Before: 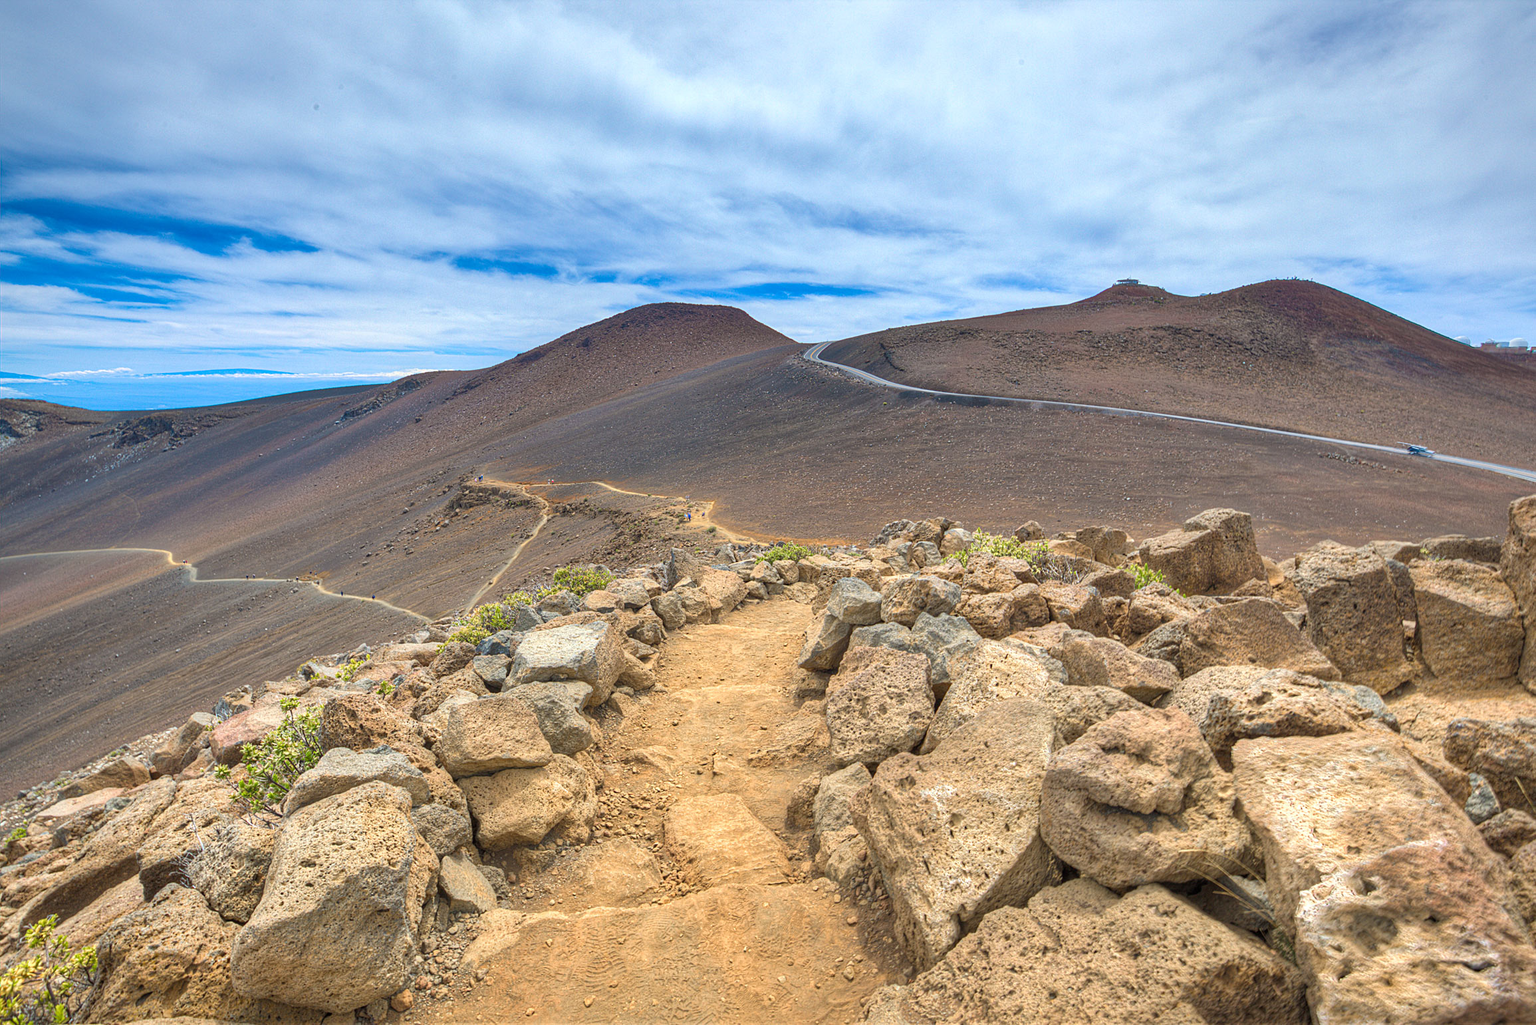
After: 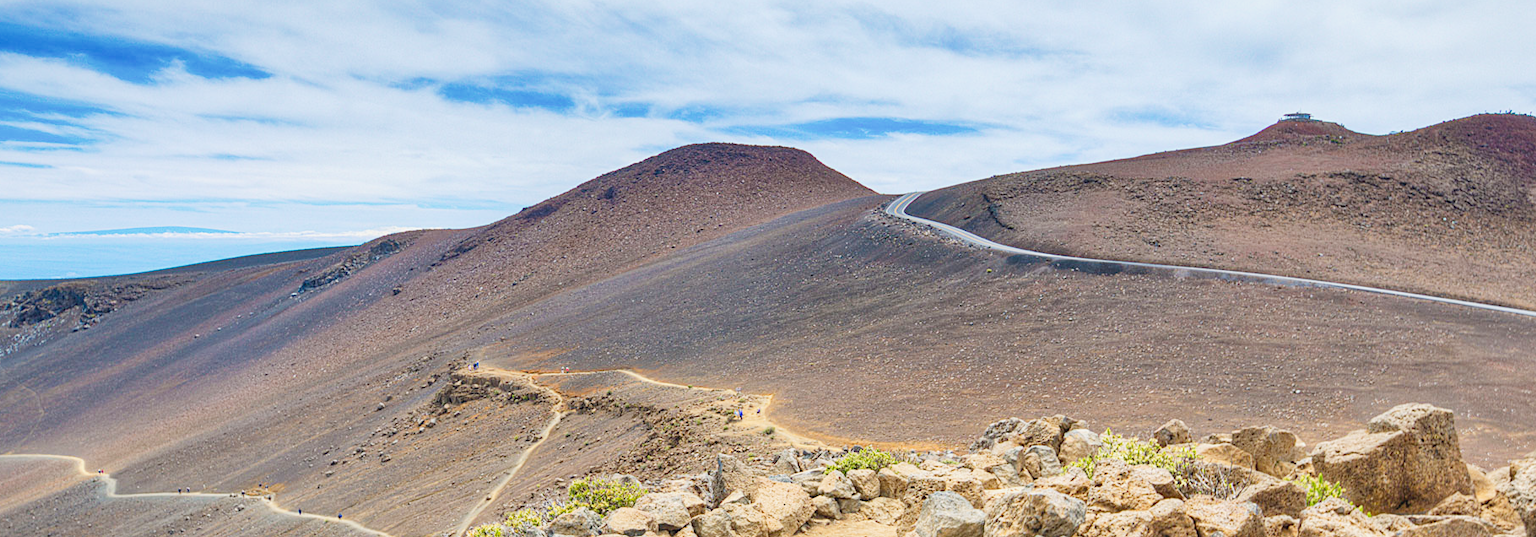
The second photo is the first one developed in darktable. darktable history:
tone curve: curves: ch0 [(0, 0.039) (0.113, 0.081) (0.204, 0.204) (0.498, 0.608) (0.709, 0.819) (0.984, 0.961)]; ch1 [(0, 0) (0.172, 0.123) (0.317, 0.272) (0.414, 0.382) (0.476, 0.479) (0.505, 0.501) (0.528, 0.54) (0.618, 0.647) (0.709, 0.764) (1, 1)]; ch2 [(0, 0) (0.411, 0.424) (0.492, 0.502) (0.521, 0.513) (0.537, 0.57) (0.686, 0.638) (1, 1)], preserve colors none
crop: left 6.886%, top 18.578%, right 14.284%, bottom 40.029%
